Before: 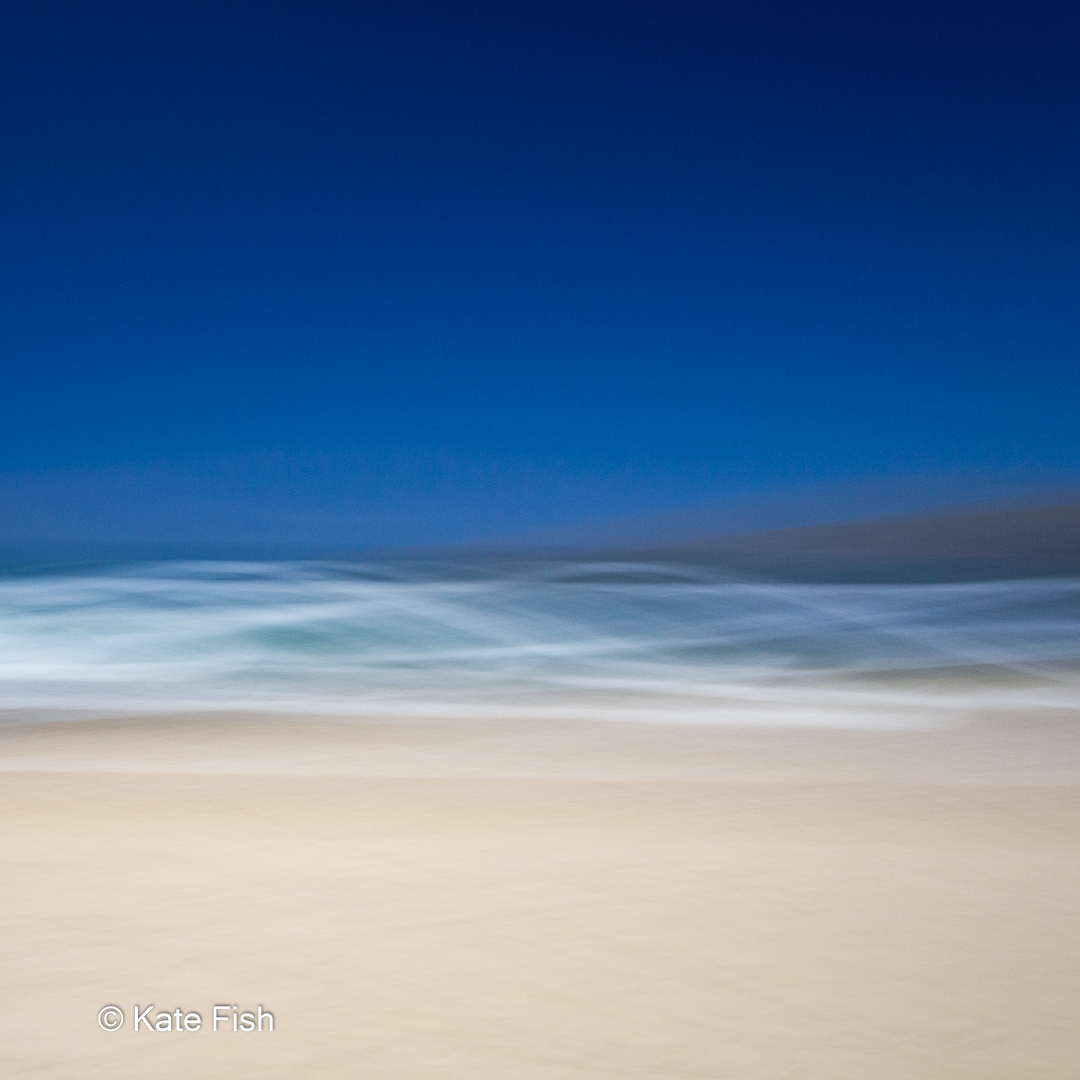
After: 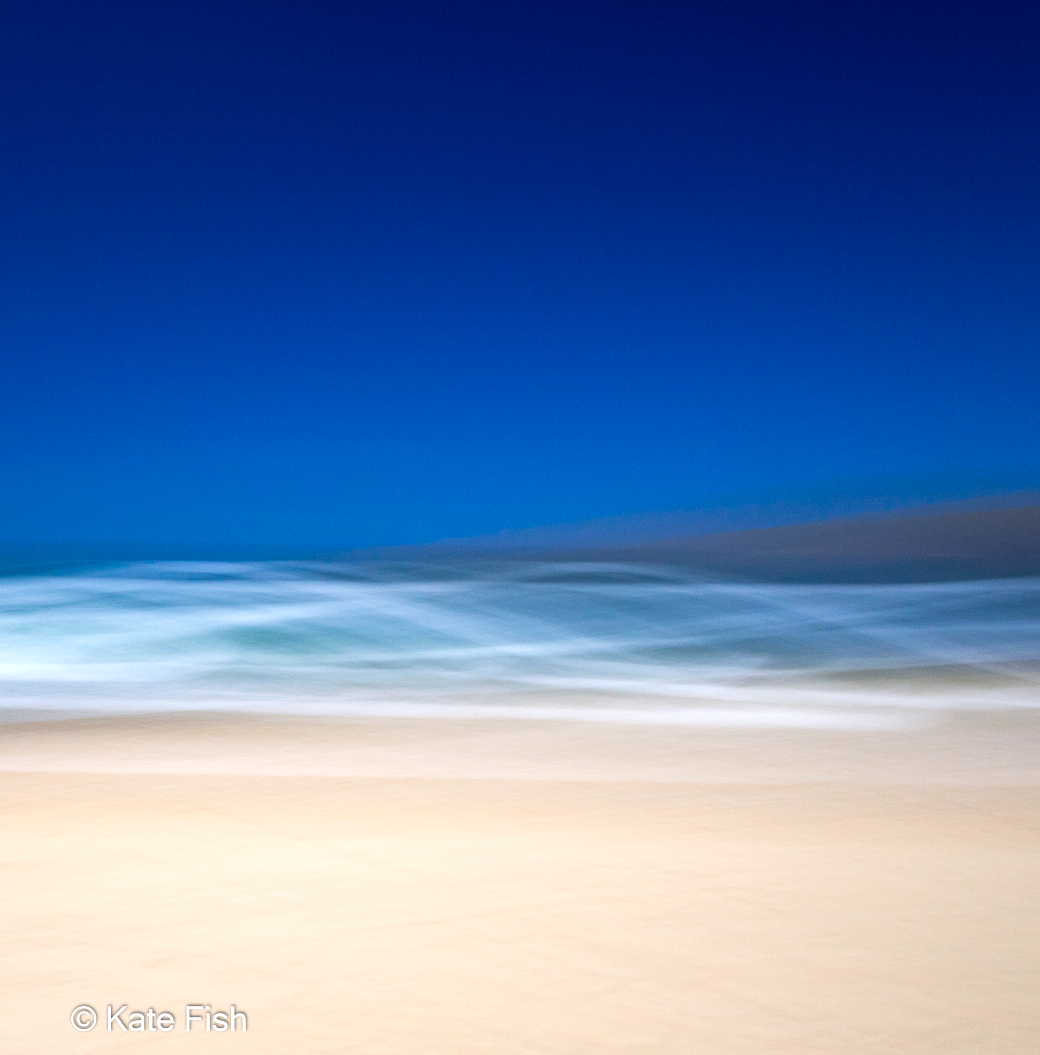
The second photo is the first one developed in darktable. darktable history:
color balance: lift [1, 1.001, 0.999, 1.001], gamma [1, 1.004, 1.007, 0.993], gain [1, 0.991, 0.987, 1.013], contrast 10%, output saturation 120%
crop and rotate: left 2.536%, right 1.107%, bottom 2.246%
exposure: black level correction 0.002, exposure 0.15 EV, compensate highlight preservation false
